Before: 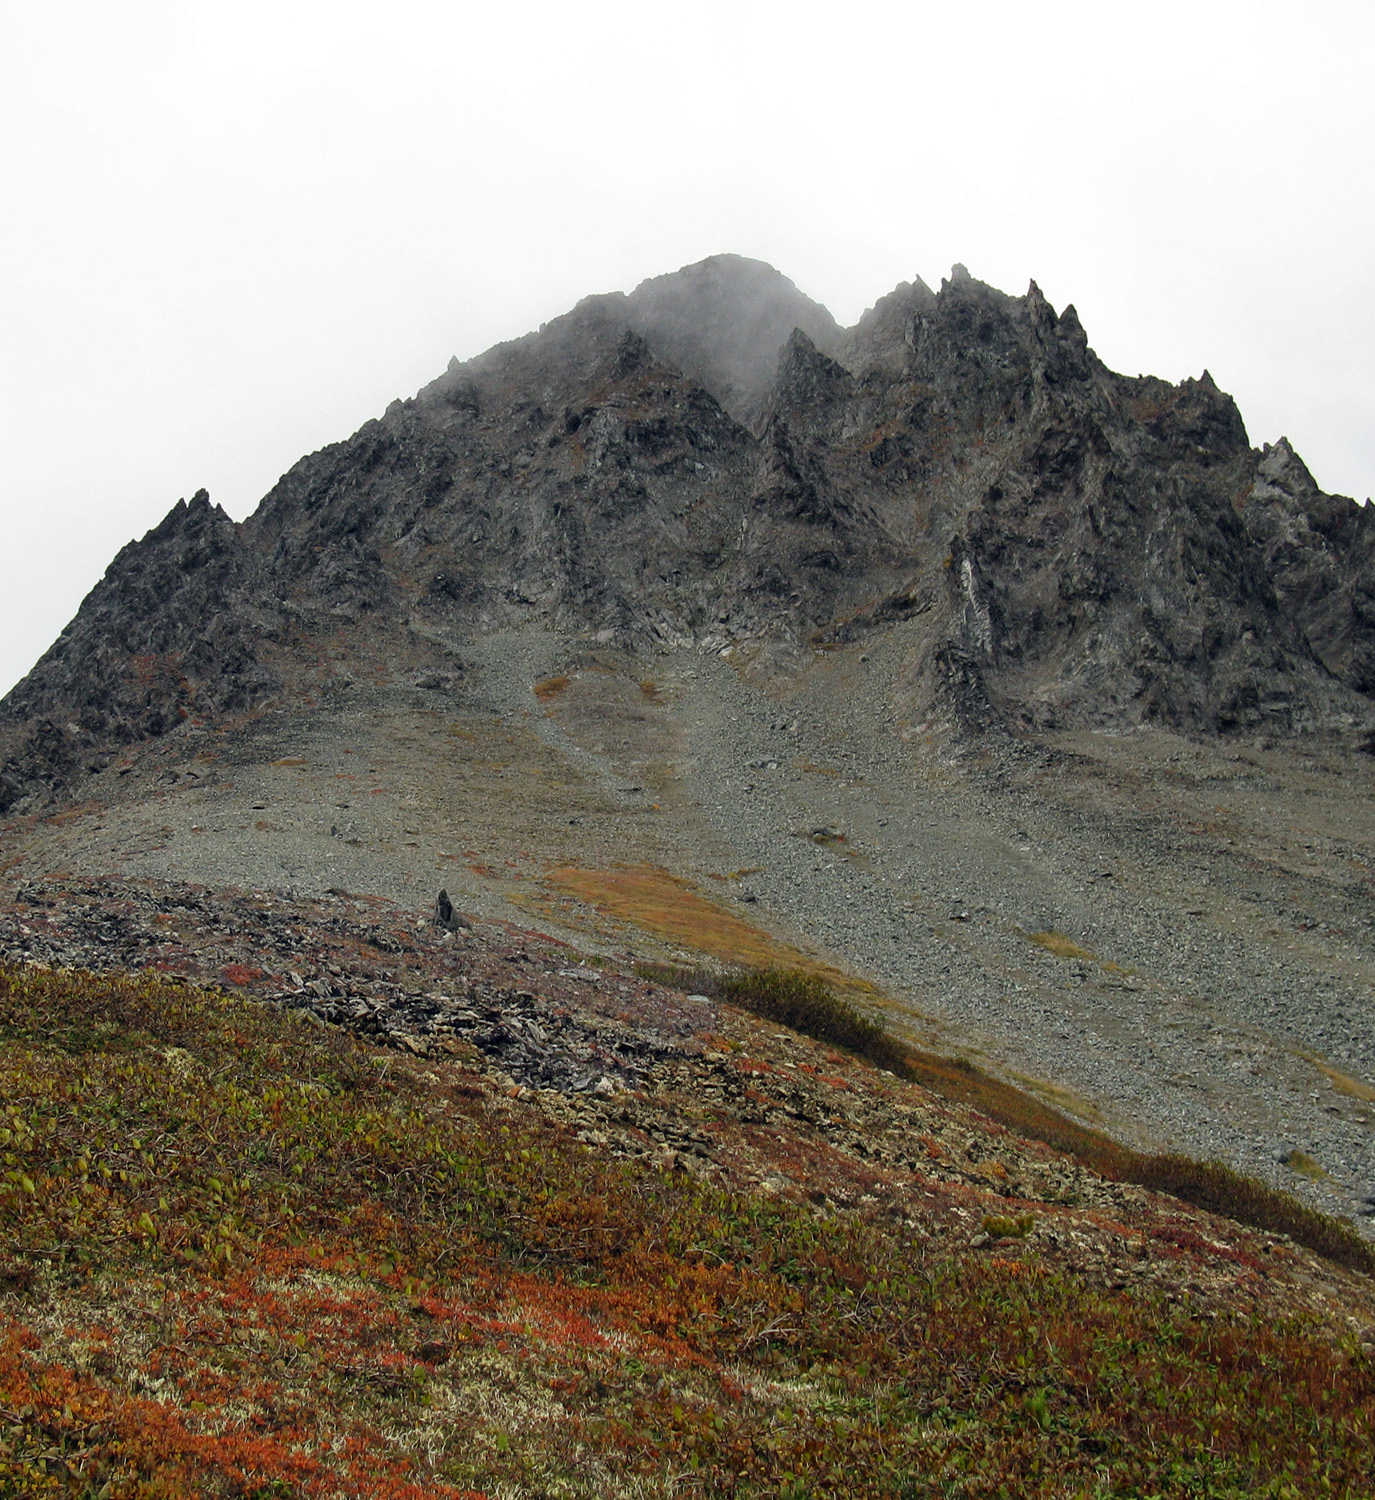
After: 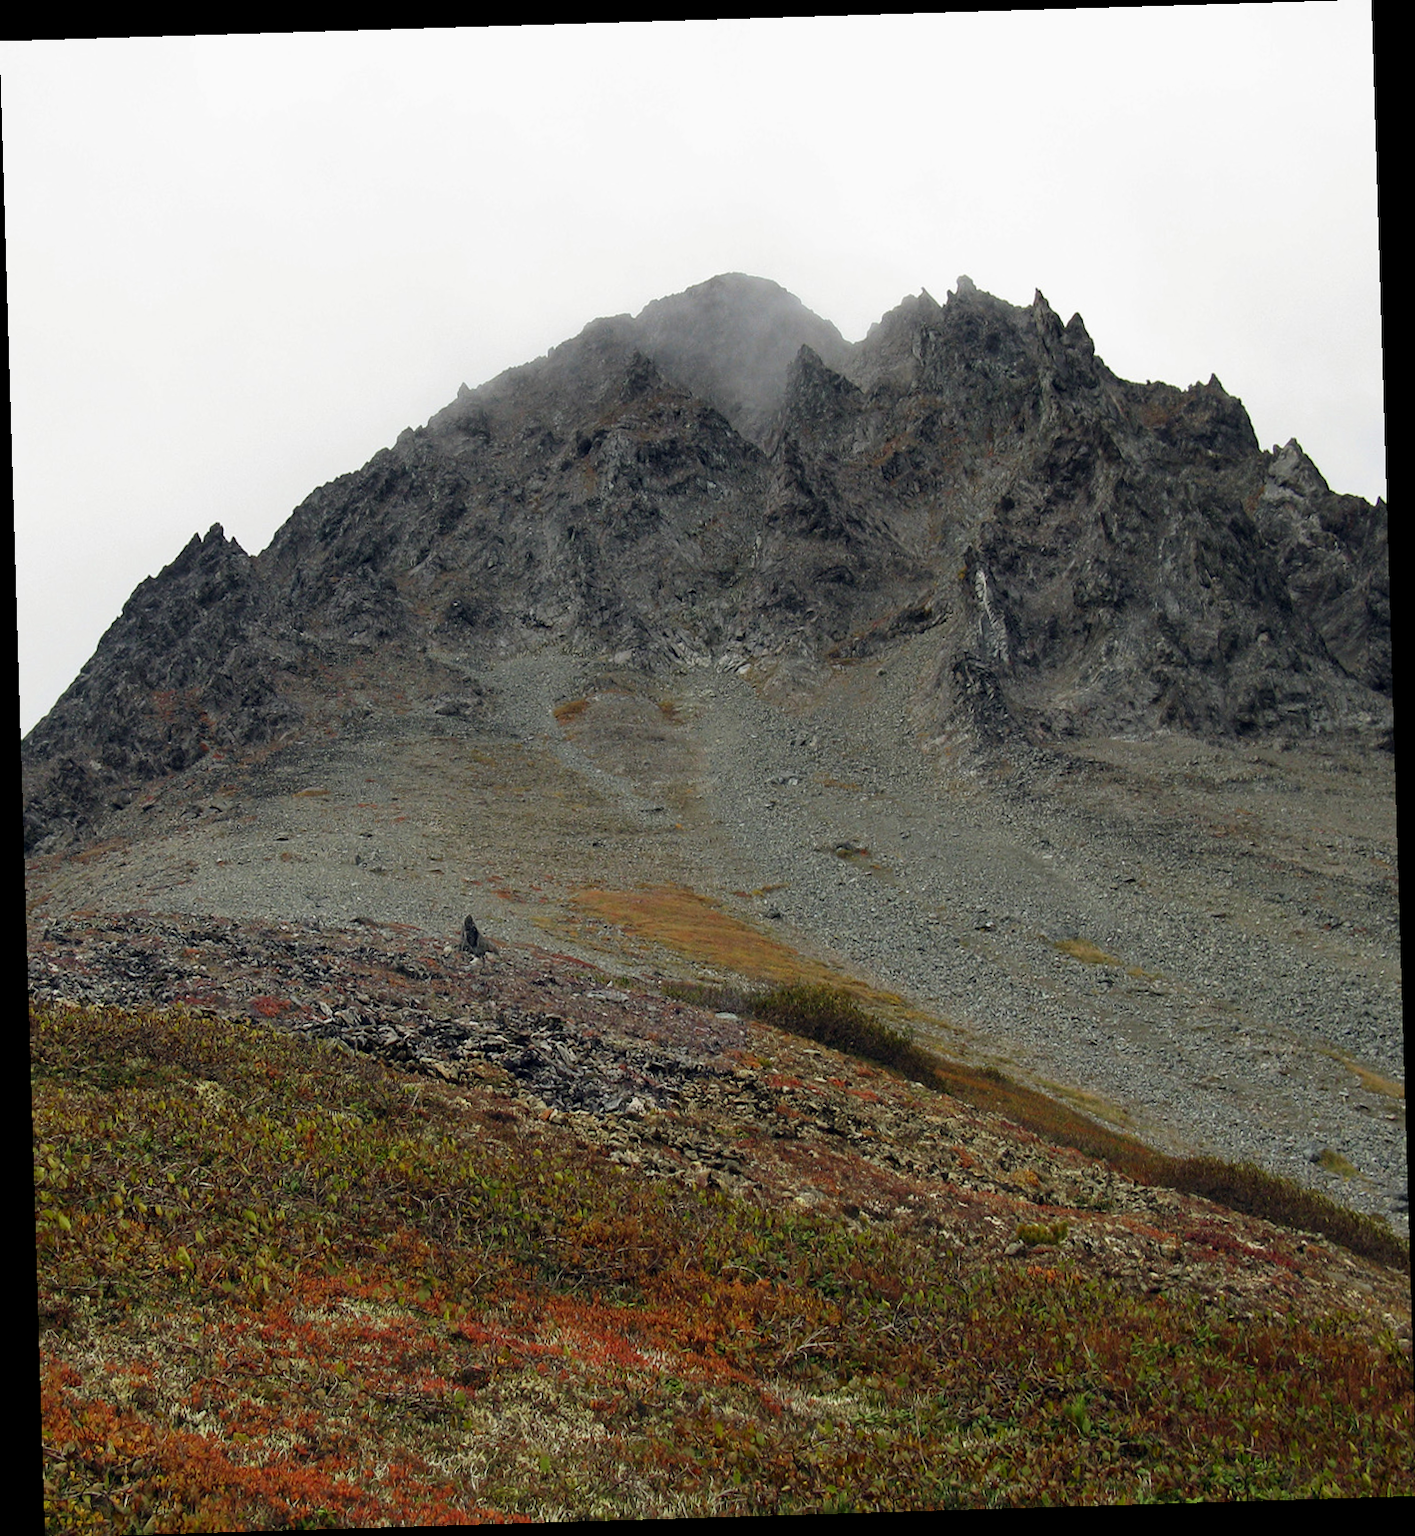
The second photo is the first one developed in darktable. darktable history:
exposure: exposure -0.064 EV, compensate highlight preservation false
rotate and perspective: rotation -1.75°, automatic cropping off
